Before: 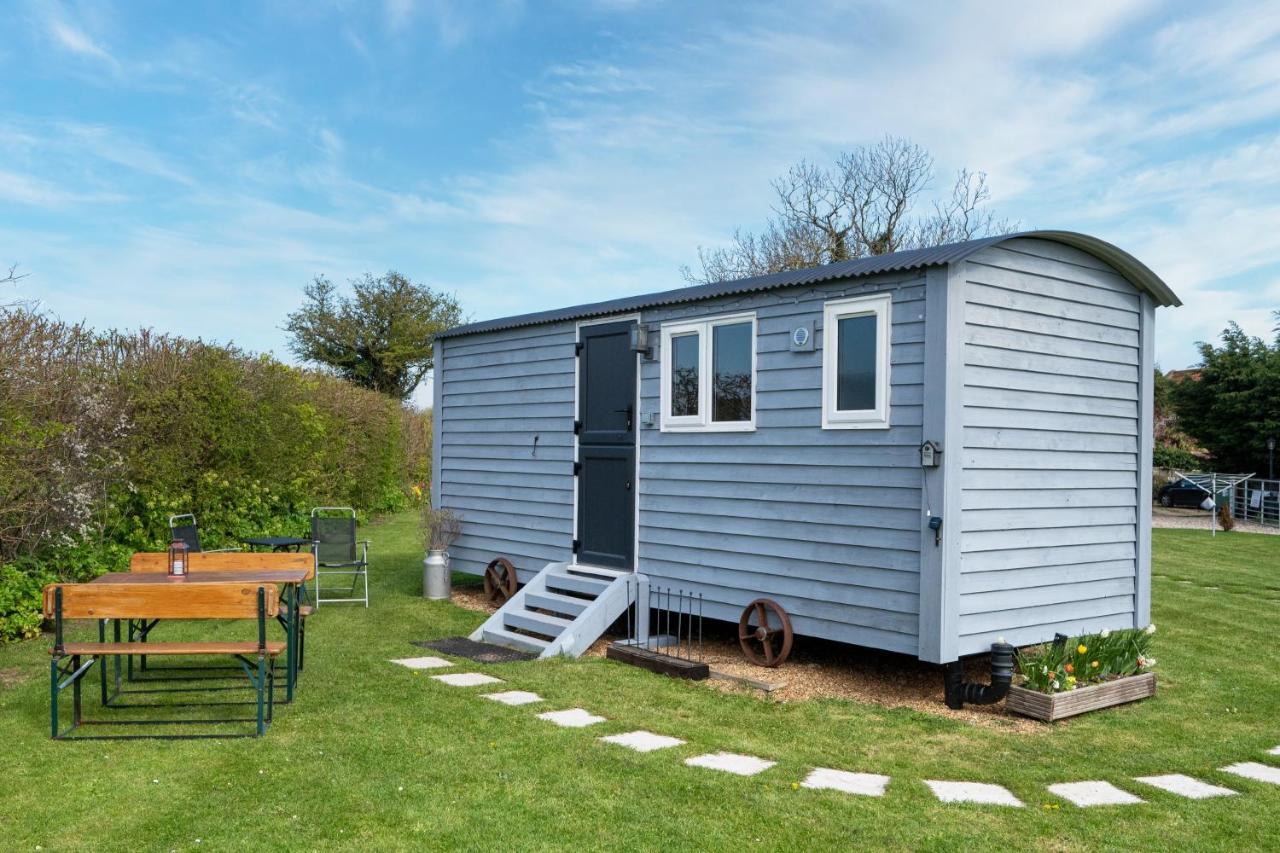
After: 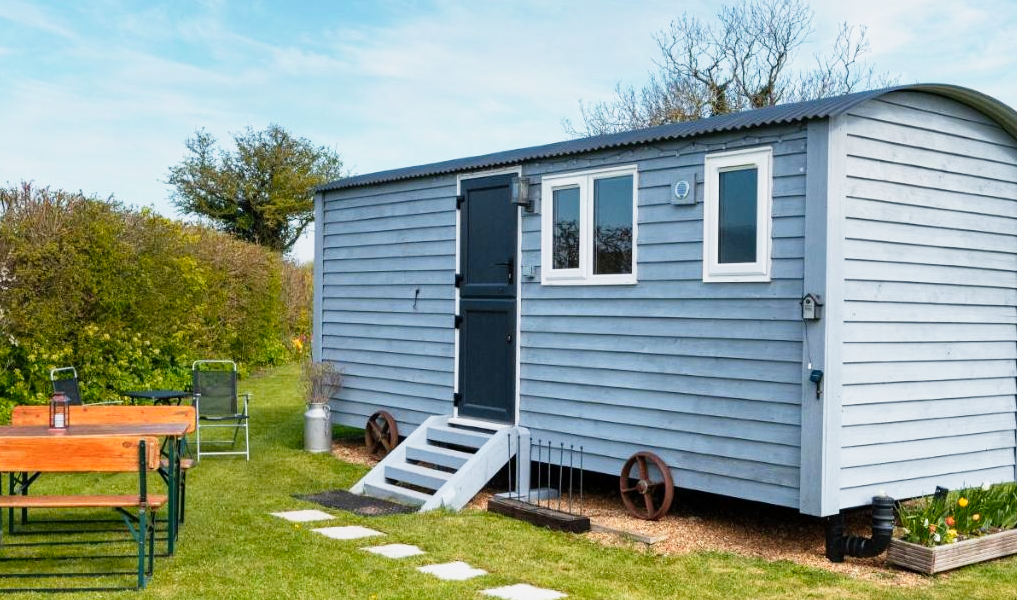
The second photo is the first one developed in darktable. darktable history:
crop: left 9.363%, top 17.298%, right 11.128%, bottom 12.338%
tone curve: curves: ch0 [(0, 0) (0.091, 0.075) (0.409, 0.457) (0.733, 0.82) (0.844, 0.908) (0.909, 0.942) (1, 0.973)]; ch1 [(0, 0) (0.437, 0.404) (0.5, 0.5) (0.529, 0.556) (0.58, 0.606) (0.616, 0.654) (1, 1)]; ch2 [(0, 0) (0.442, 0.415) (0.5, 0.5) (0.535, 0.557) (0.585, 0.62) (1, 1)], preserve colors none
color zones: curves: ch1 [(0.235, 0.558) (0.75, 0.5)]; ch2 [(0.25, 0.462) (0.749, 0.457)]
